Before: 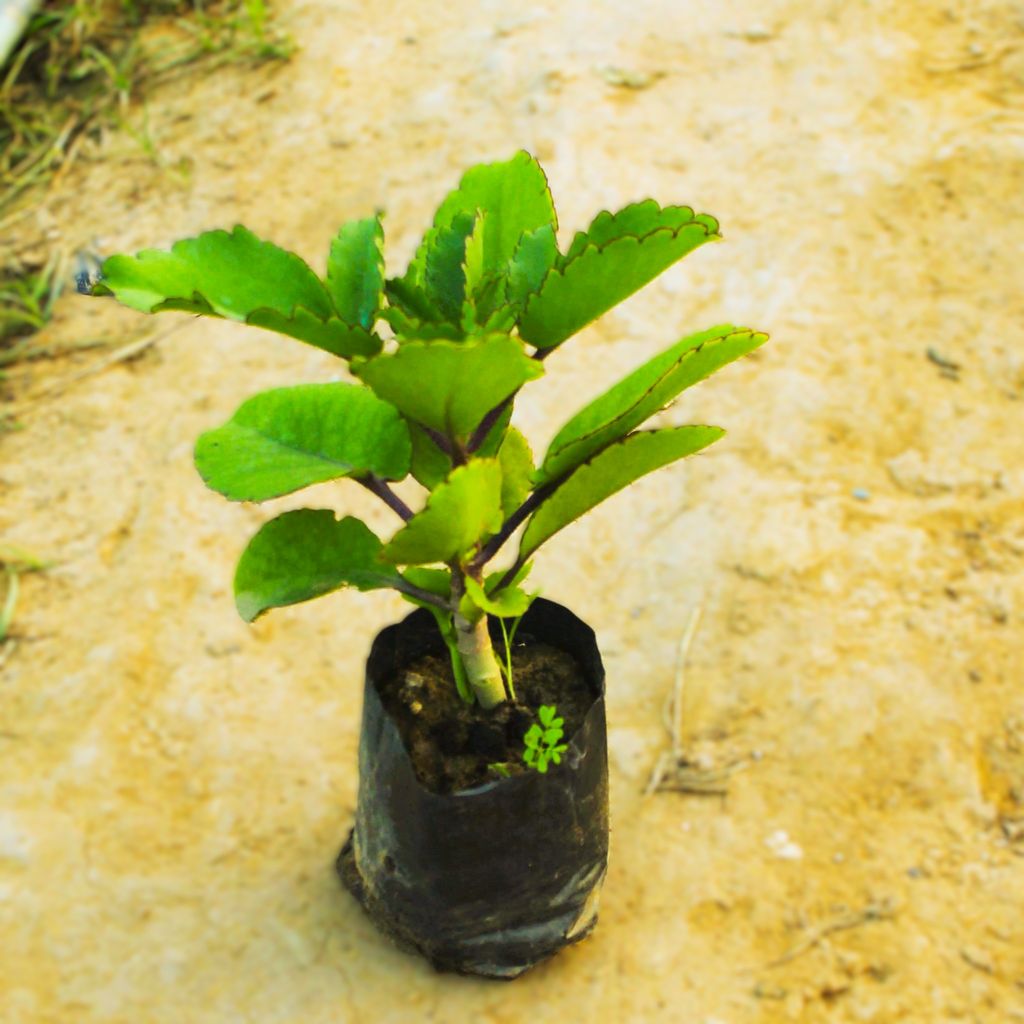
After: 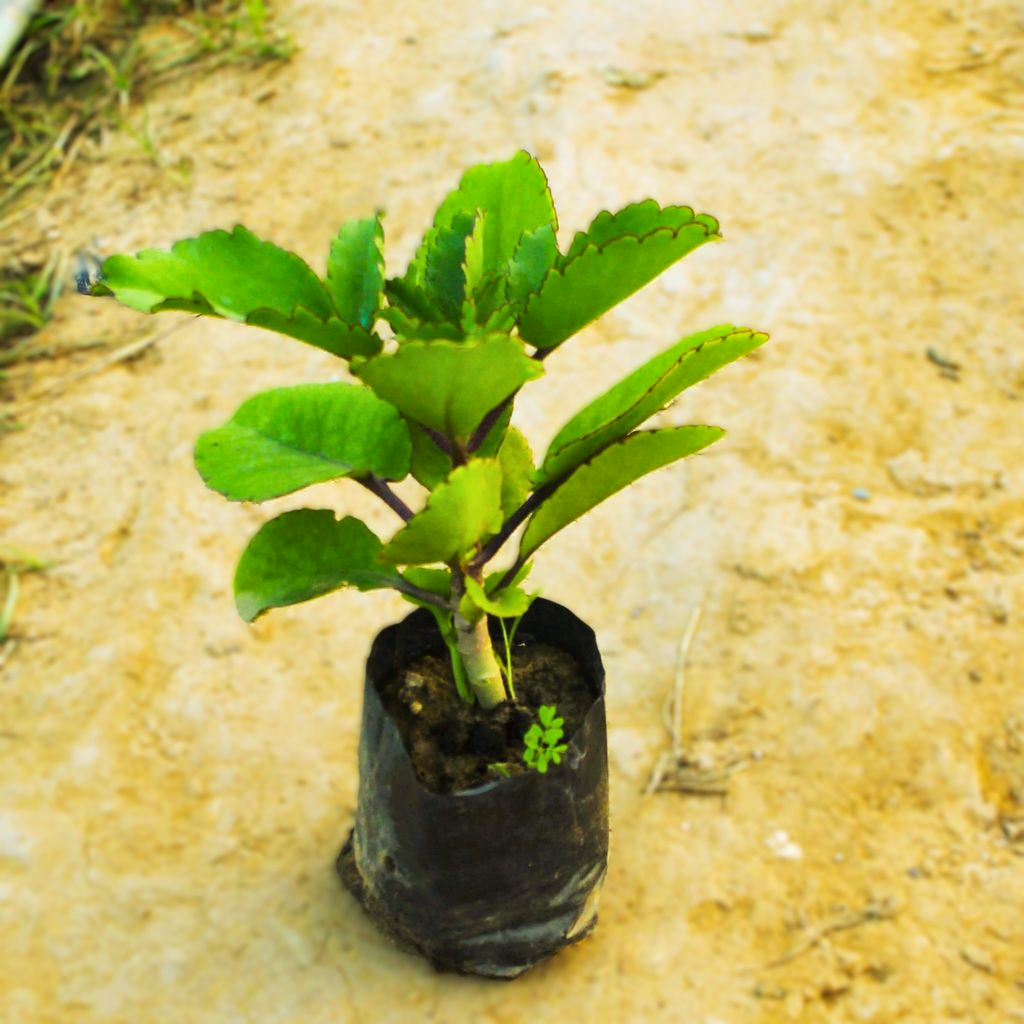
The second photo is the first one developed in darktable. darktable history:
tone equalizer: on, module defaults
local contrast: mode bilateral grid, contrast 20, coarseness 51, detail 119%, midtone range 0.2
